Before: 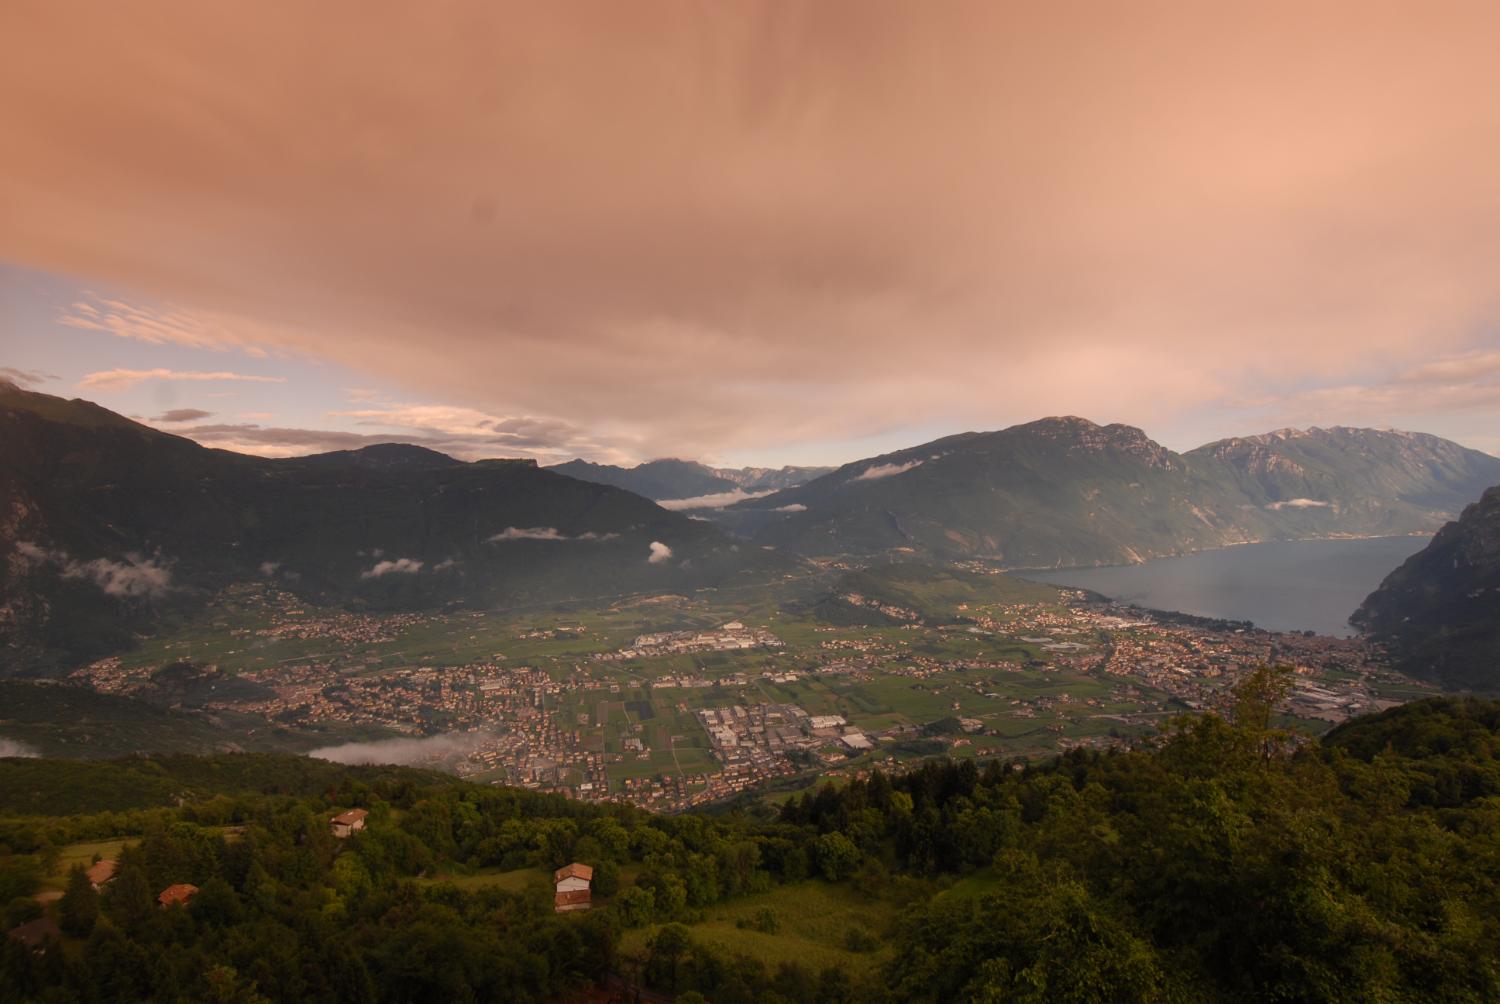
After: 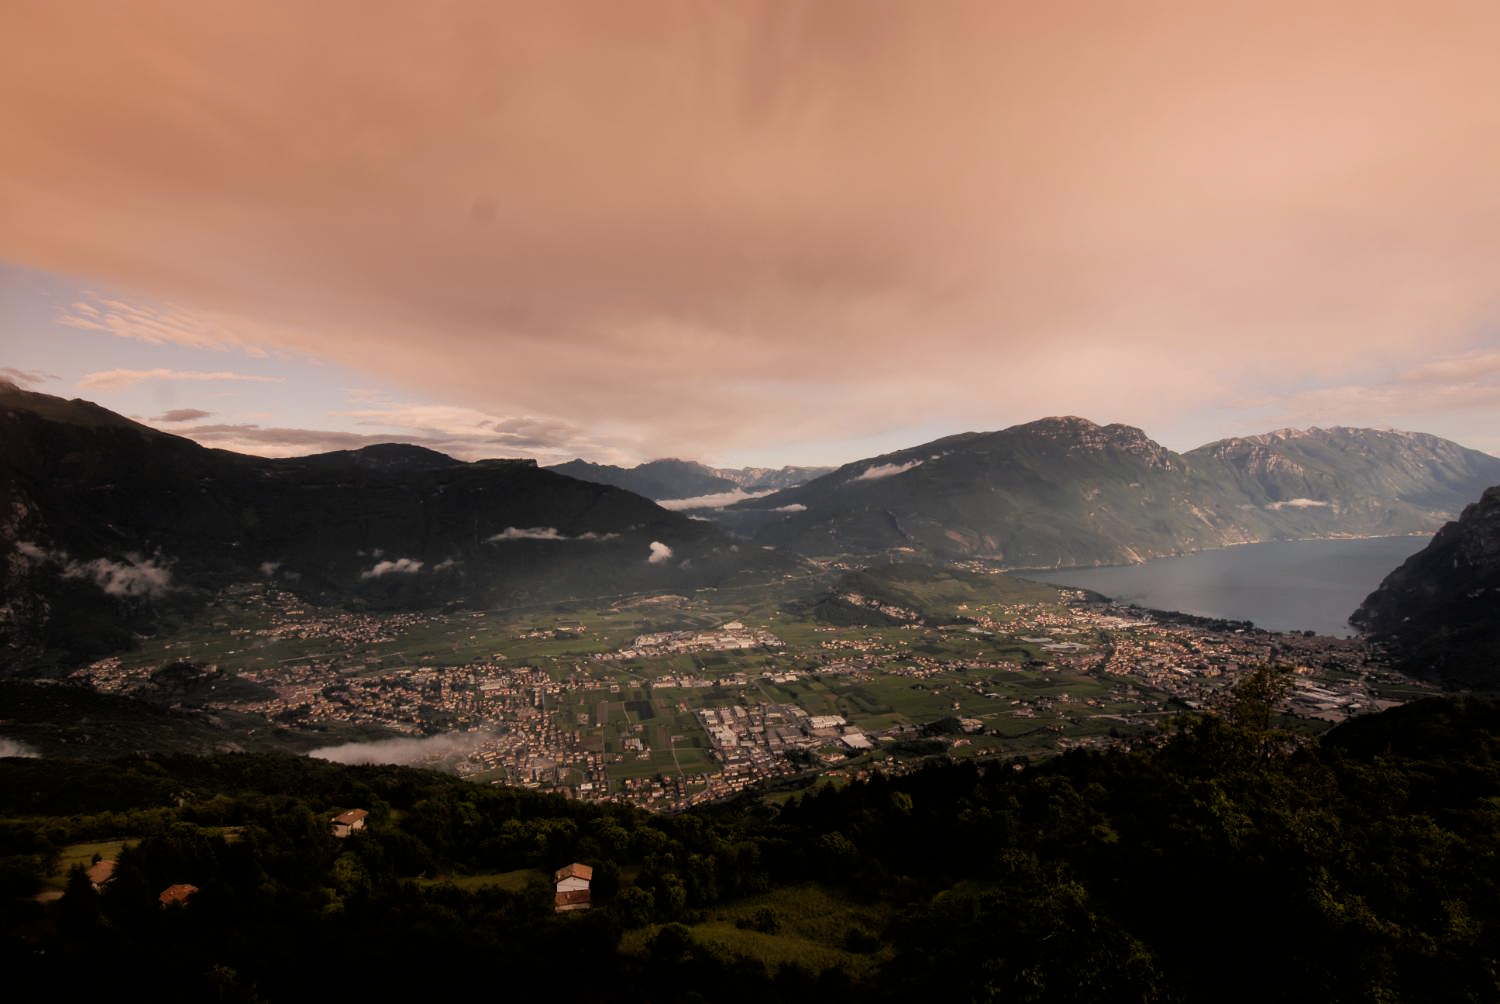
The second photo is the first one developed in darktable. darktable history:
filmic rgb: black relative exposure -5.04 EV, white relative exposure 3.97 EV, threshold 3 EV, hardness 2.91, contrast 1.387, highlights saturation mix -30.42%, enable highlight reconstruction true
